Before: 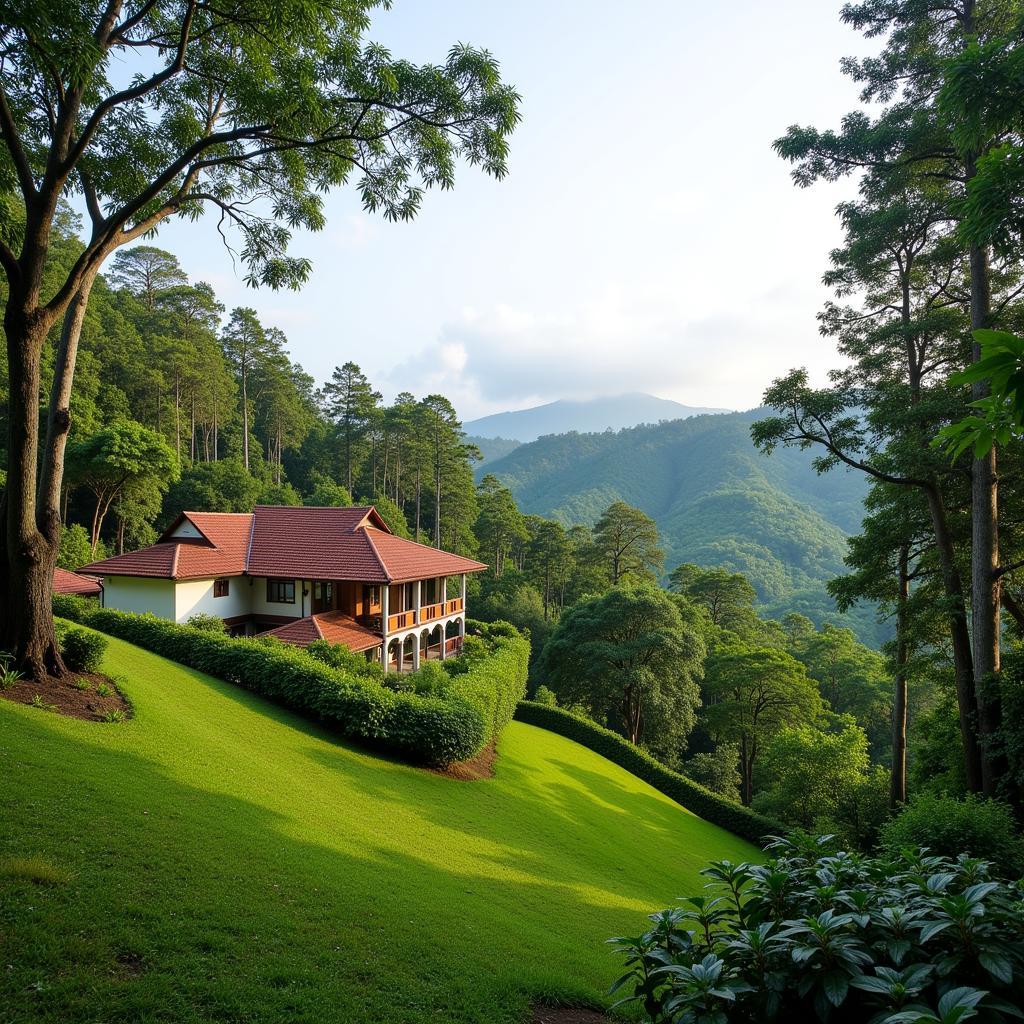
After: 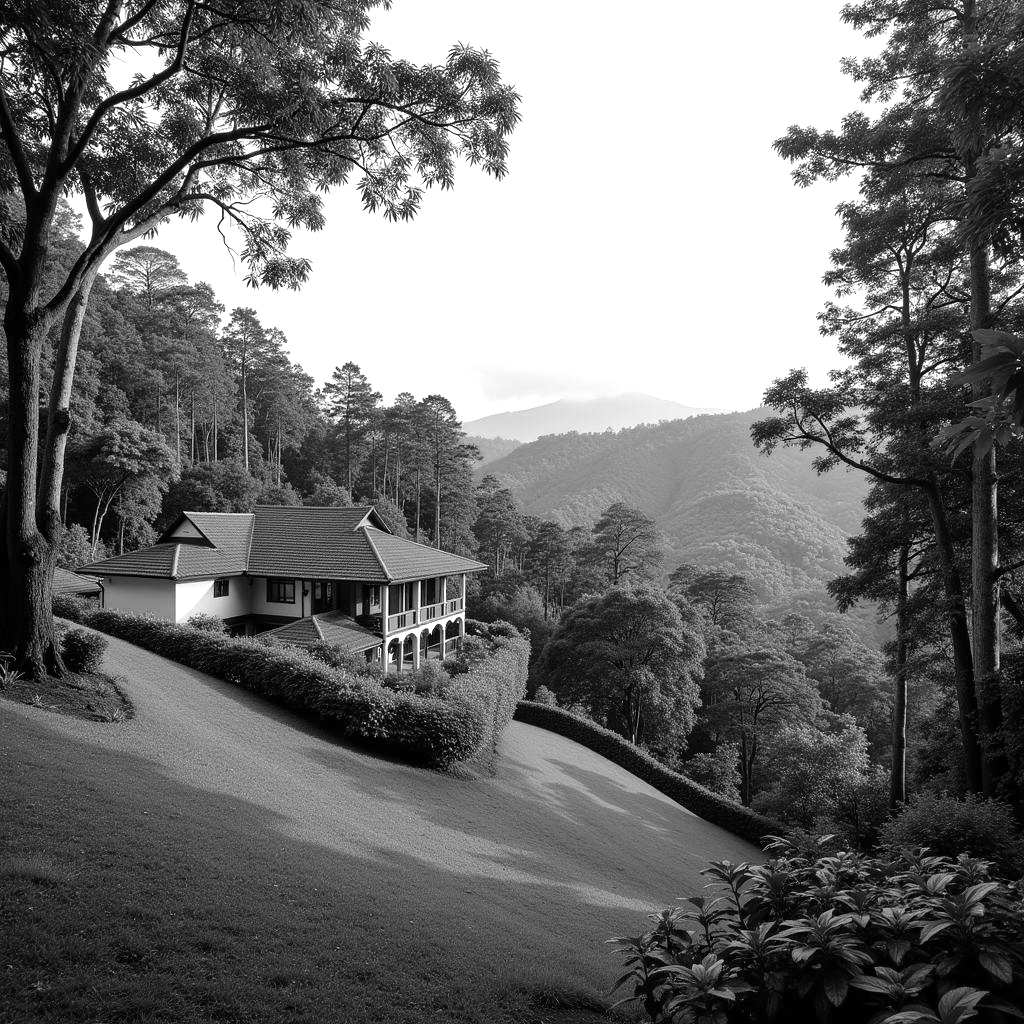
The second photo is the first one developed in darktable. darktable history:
tone equalizer: -8 EV -0.379 EV, -7 EV -0.393 EV, -6 EV -0.317 EV, -5 EV -0.256 EV, -3 EV 0.248 EV, -2 EV 0.343 EV, -1 EV 0.371 EV, +0 EV 0.416 EV
color calibration: output gray [0.21, 0.42, 0.37, 0], illuminant as shot in camera, x 0.358, y 0.373, temperature 4628.91 K
